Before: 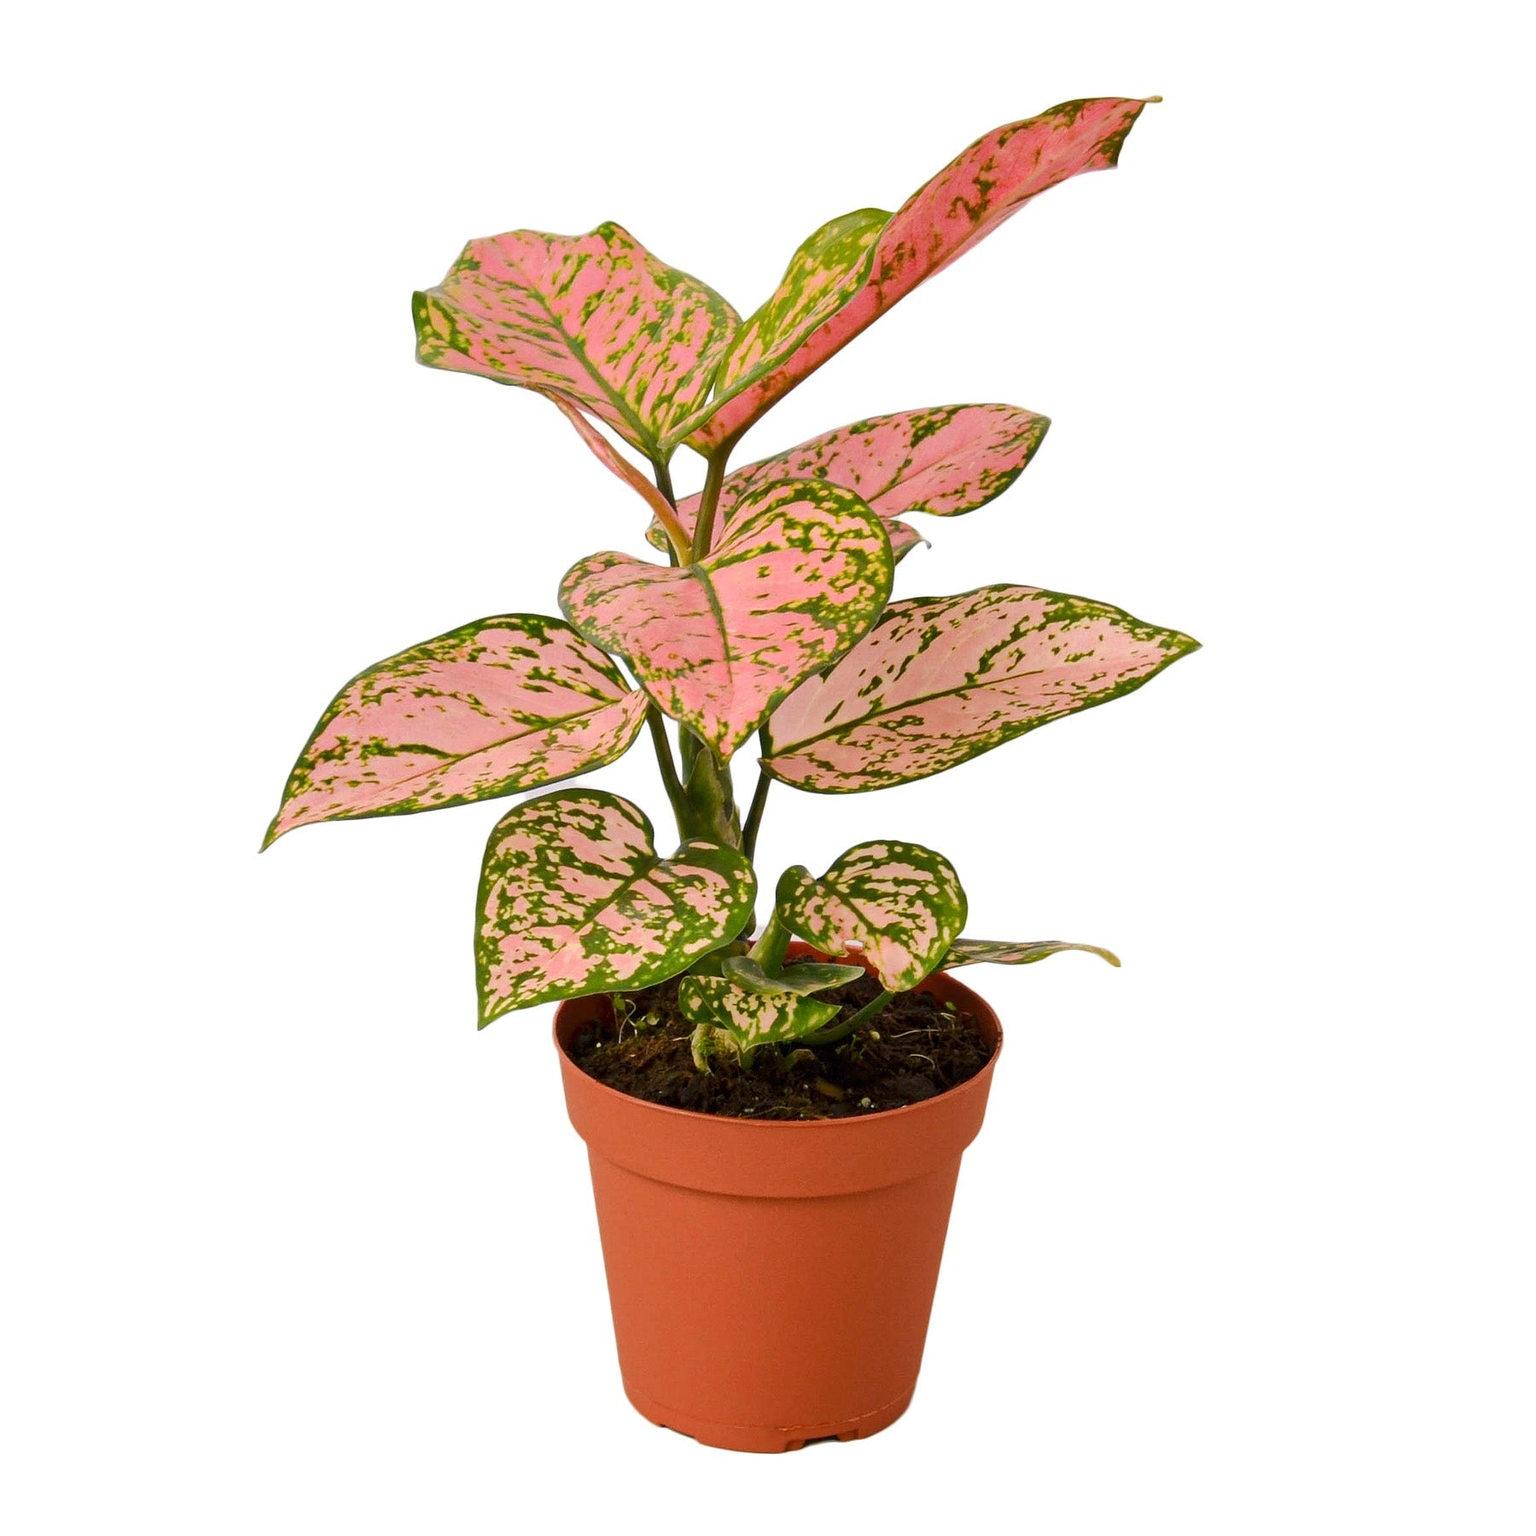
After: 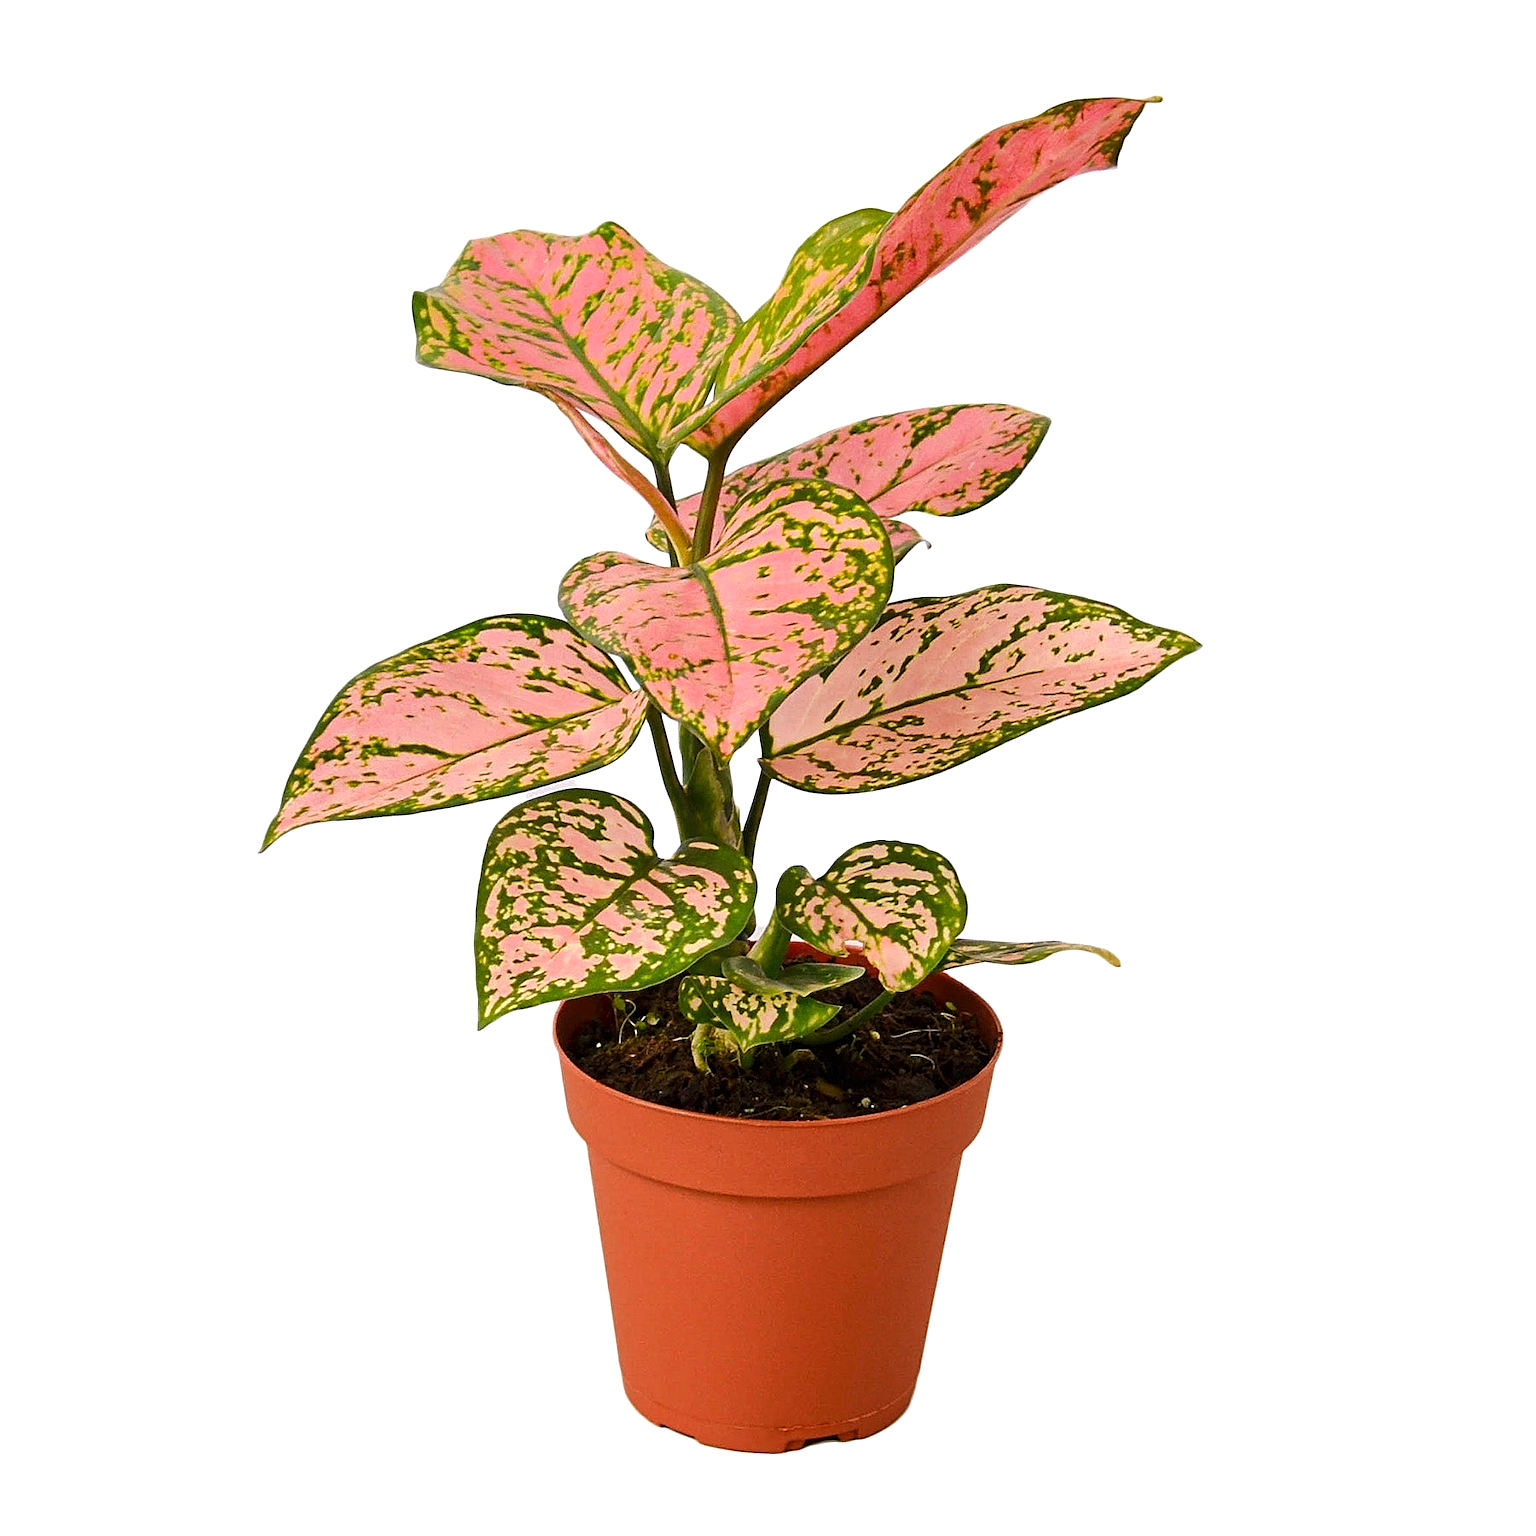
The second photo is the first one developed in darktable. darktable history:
color balance: contrast 10%
sharpen: on, module defaults
